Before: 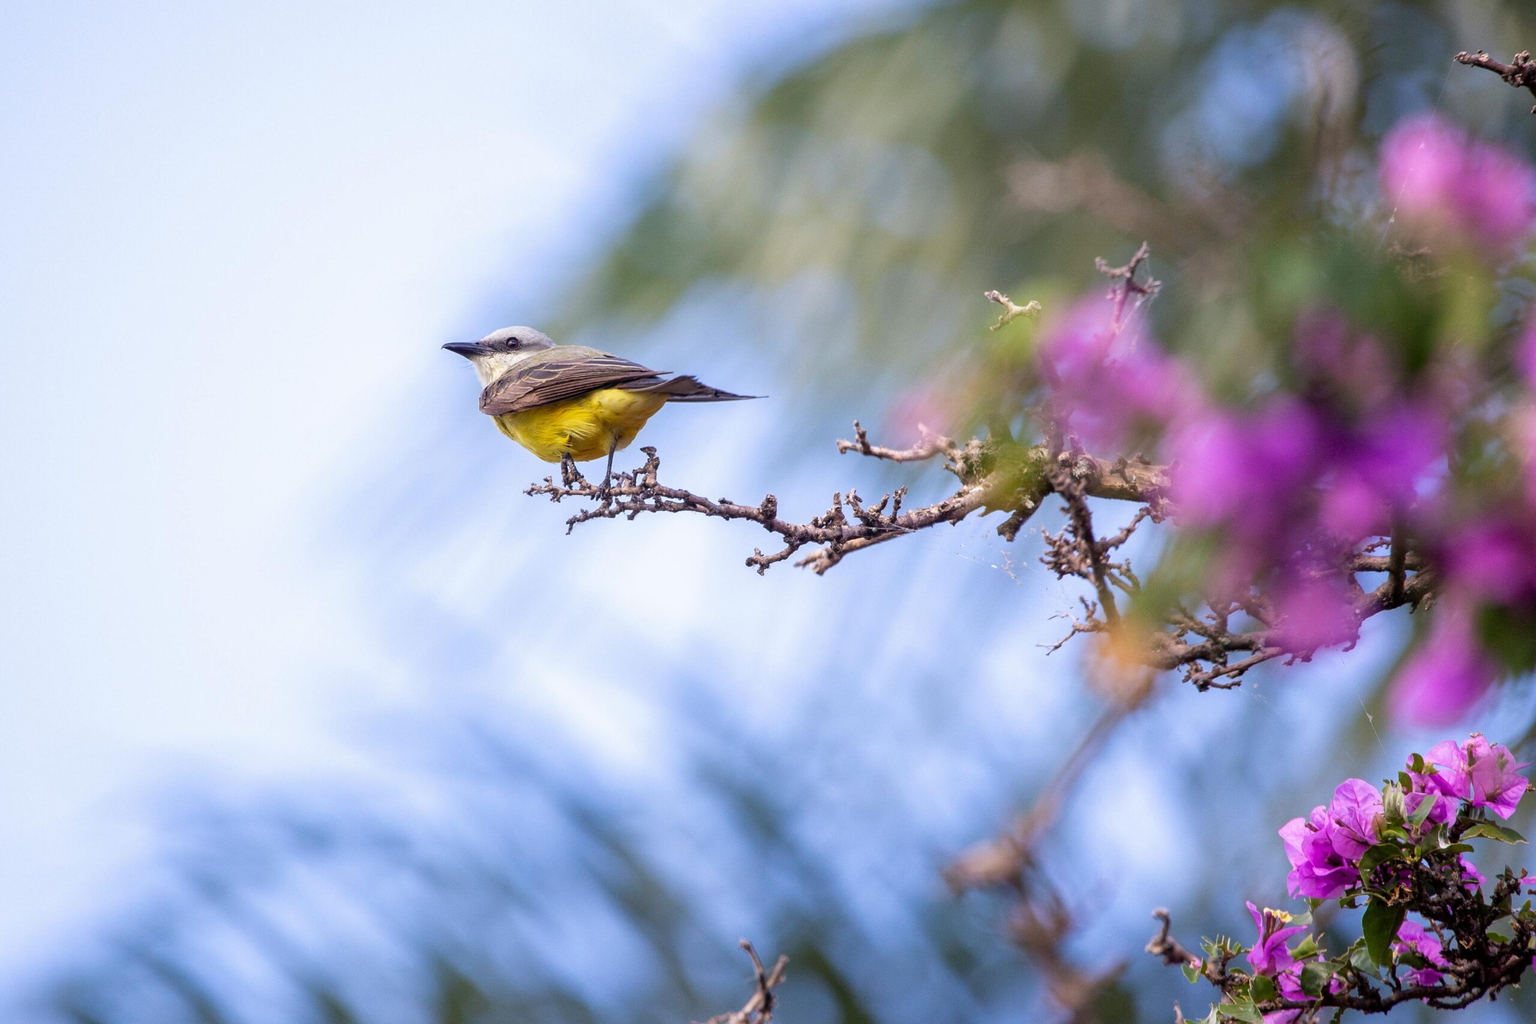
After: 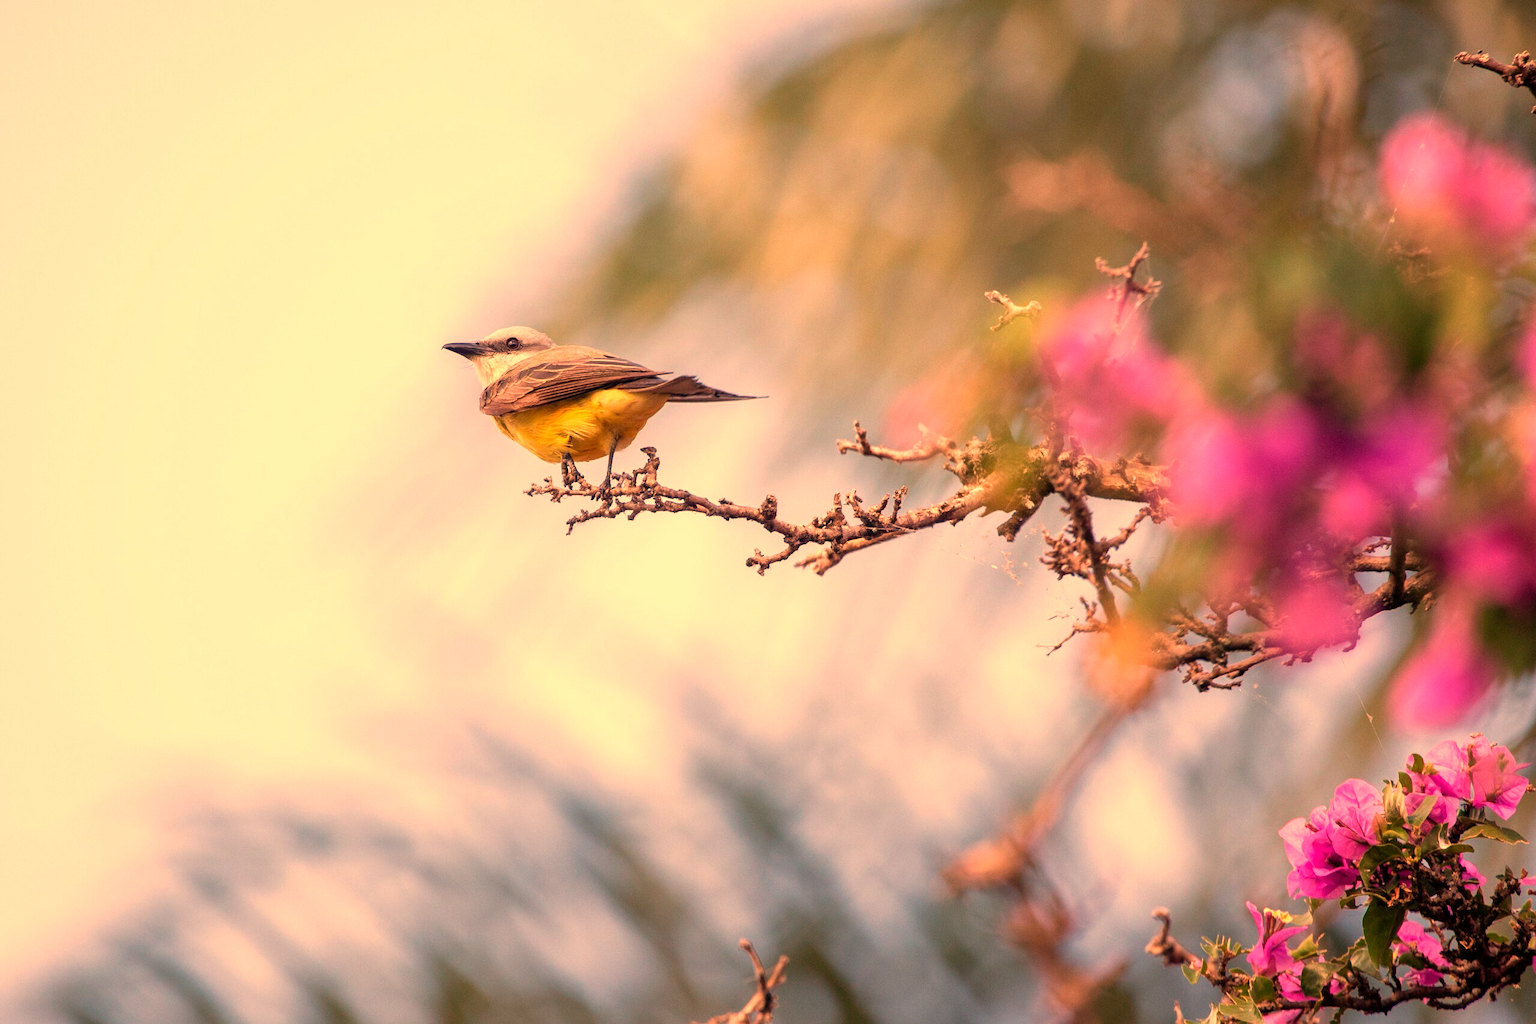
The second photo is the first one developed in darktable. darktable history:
white balance: red 1.467, blue 0.684
exposure: compensate highlight preservation false
